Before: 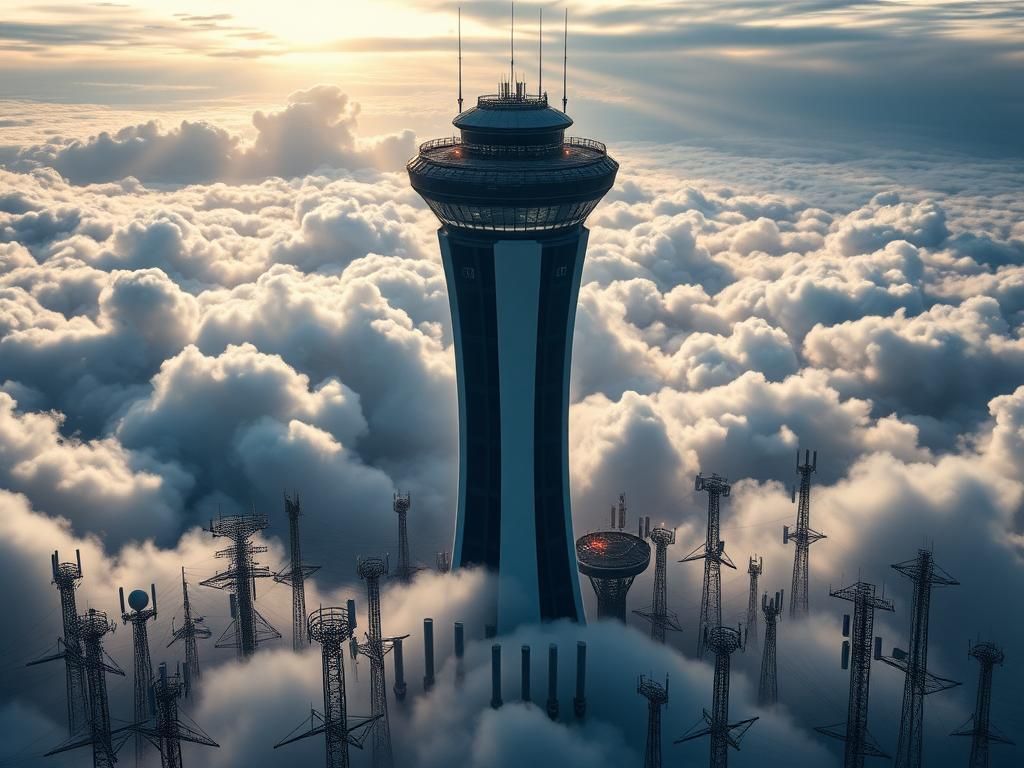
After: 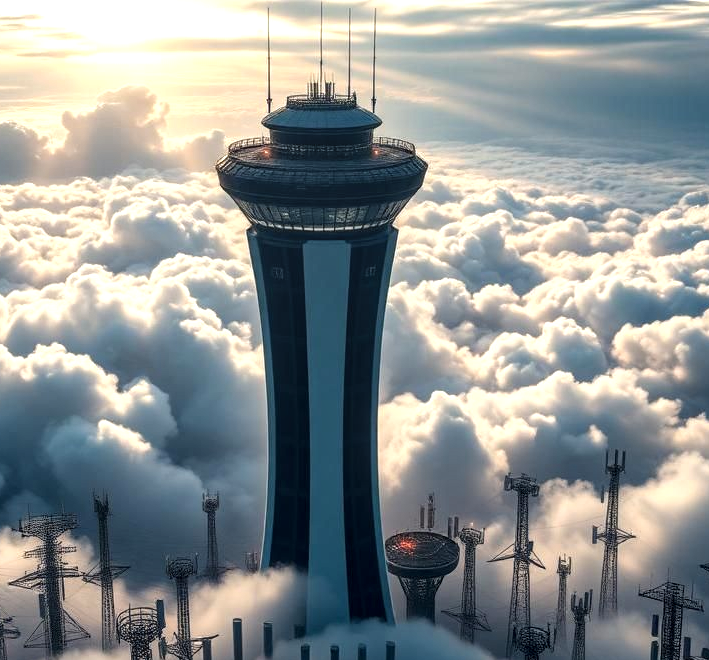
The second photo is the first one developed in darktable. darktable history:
crop: left 18.7%, right 12.04%, bottom 14.024%
local contrast: on, module defaults
tone equalizer: -8 EV -0.38 EV, -7 EV -0.411 EV, -6 EV -0.338 EV, -5 EV -0.19 EV, -3 EV 0.23 EV, -2 EV 0.311 EV, -1 EV 0.37 EV, +0 EV 0.446 EV
